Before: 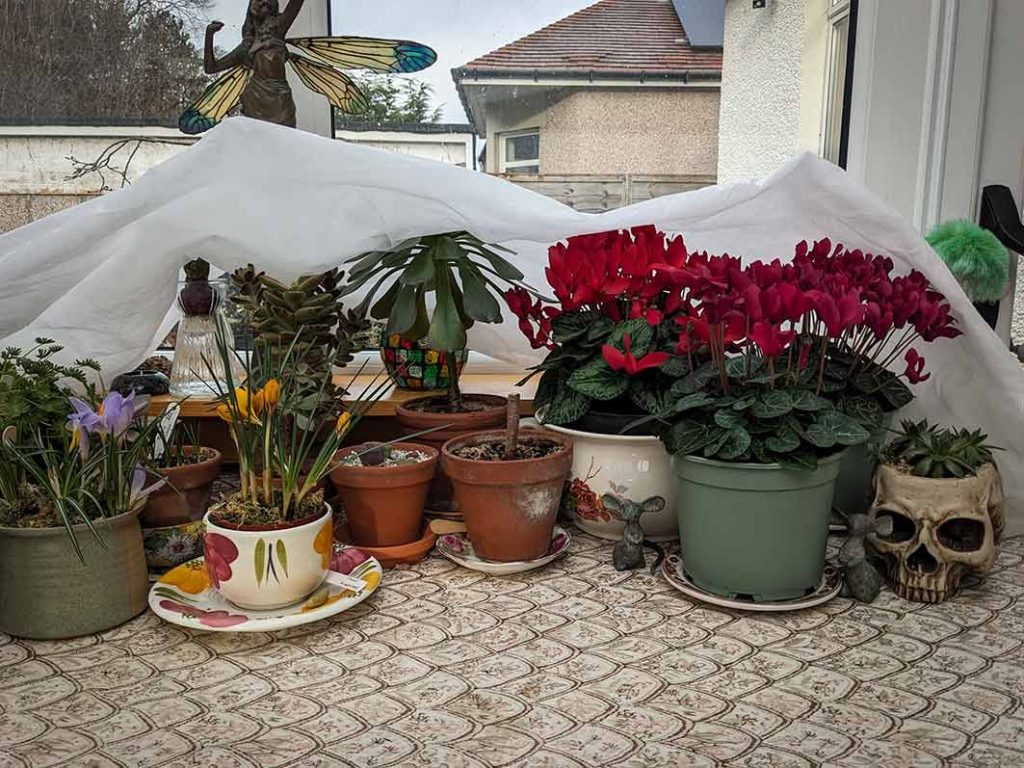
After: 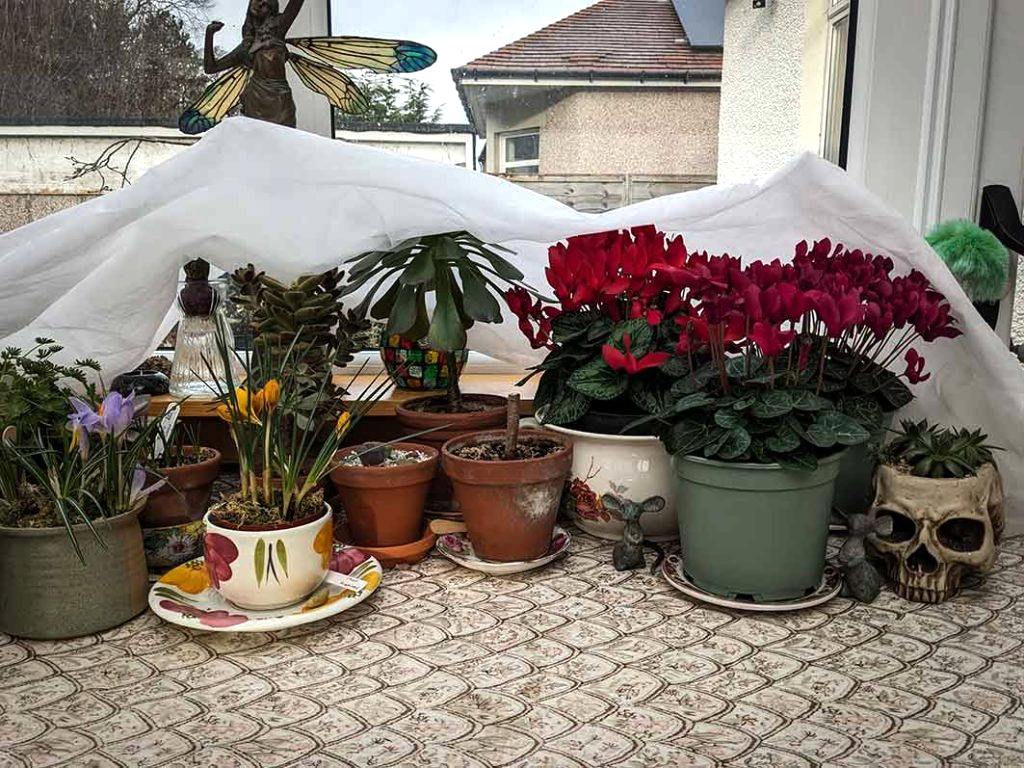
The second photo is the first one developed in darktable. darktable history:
tone equalizer: -8 EV -0.437 EV, -7 EV -0.401 EV, -6 EV -0.341 EV, -5 EV -0.199 EV, -3 EV 0.202 EV, -2 EV 0.32 EV, -1 EV 0.399 EV, +0 EV 0.439 EV, edges refinement/feathering 500, mask exposure compensation -1.57 EV, preserve details no
